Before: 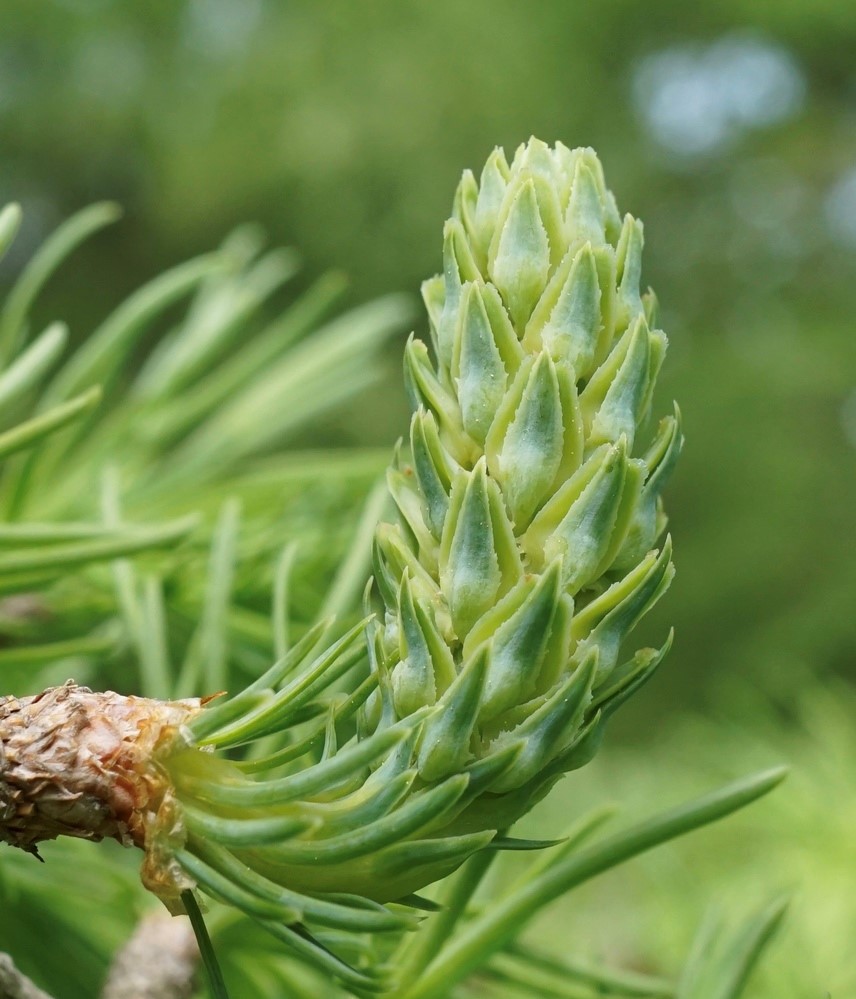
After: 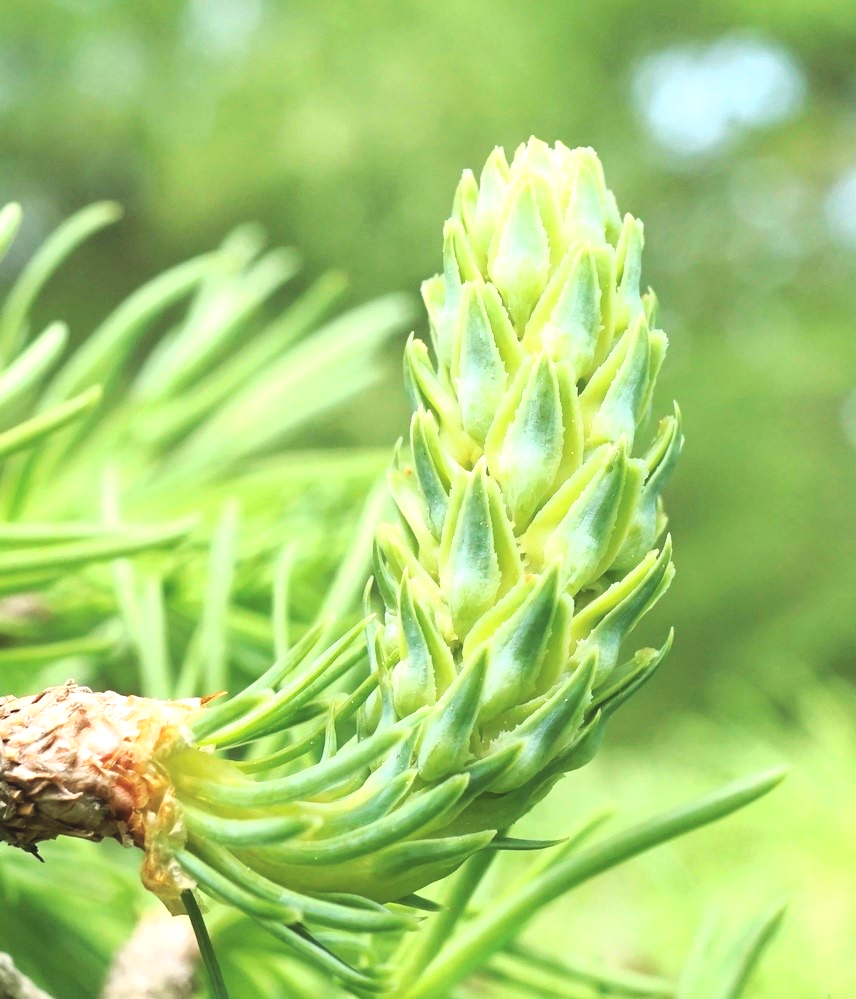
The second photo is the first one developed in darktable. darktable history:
exposure: black level correction -0.006, exposure 1 EV, compensate exposure bias true, compensate highlight preservation false
contrast equalizer: y [[0.518, 0.517, 0.501, 0.5, 0.5, 0.5], [0.5 ×6], [0.5 ×6], [0 ×6], [0 ×6]]
tone curve: curves: ch0 [(0.003, 0.029) (0.037, 0.036) (0.149, 0.117) (0.297, 0.318) (0.422, 0.474) (0.531, 0.6) (0.743, 0.809) (0.889, 0.941) (1, 0.98)]; ch1 [(0, 0) (0.305, 0.325) (0.453, 0.437) (0.482, 0.479) (0.501, 0.5) (0.506, 0.503) (0.564, 0.578) (0.587, 0.625) (0.666, 0.727) (1, 1)]; ch2 [(0, 0) (0.323, 0.277) (0.408, 0.399) (0.45, 0.48) (0.499, 0.502) (0.512, 0.523) (0.57, 0.595) (0.653, 0.671) (0.768, 0.744) (1, 1)], color space Lab, linked channels, preserve colors none
